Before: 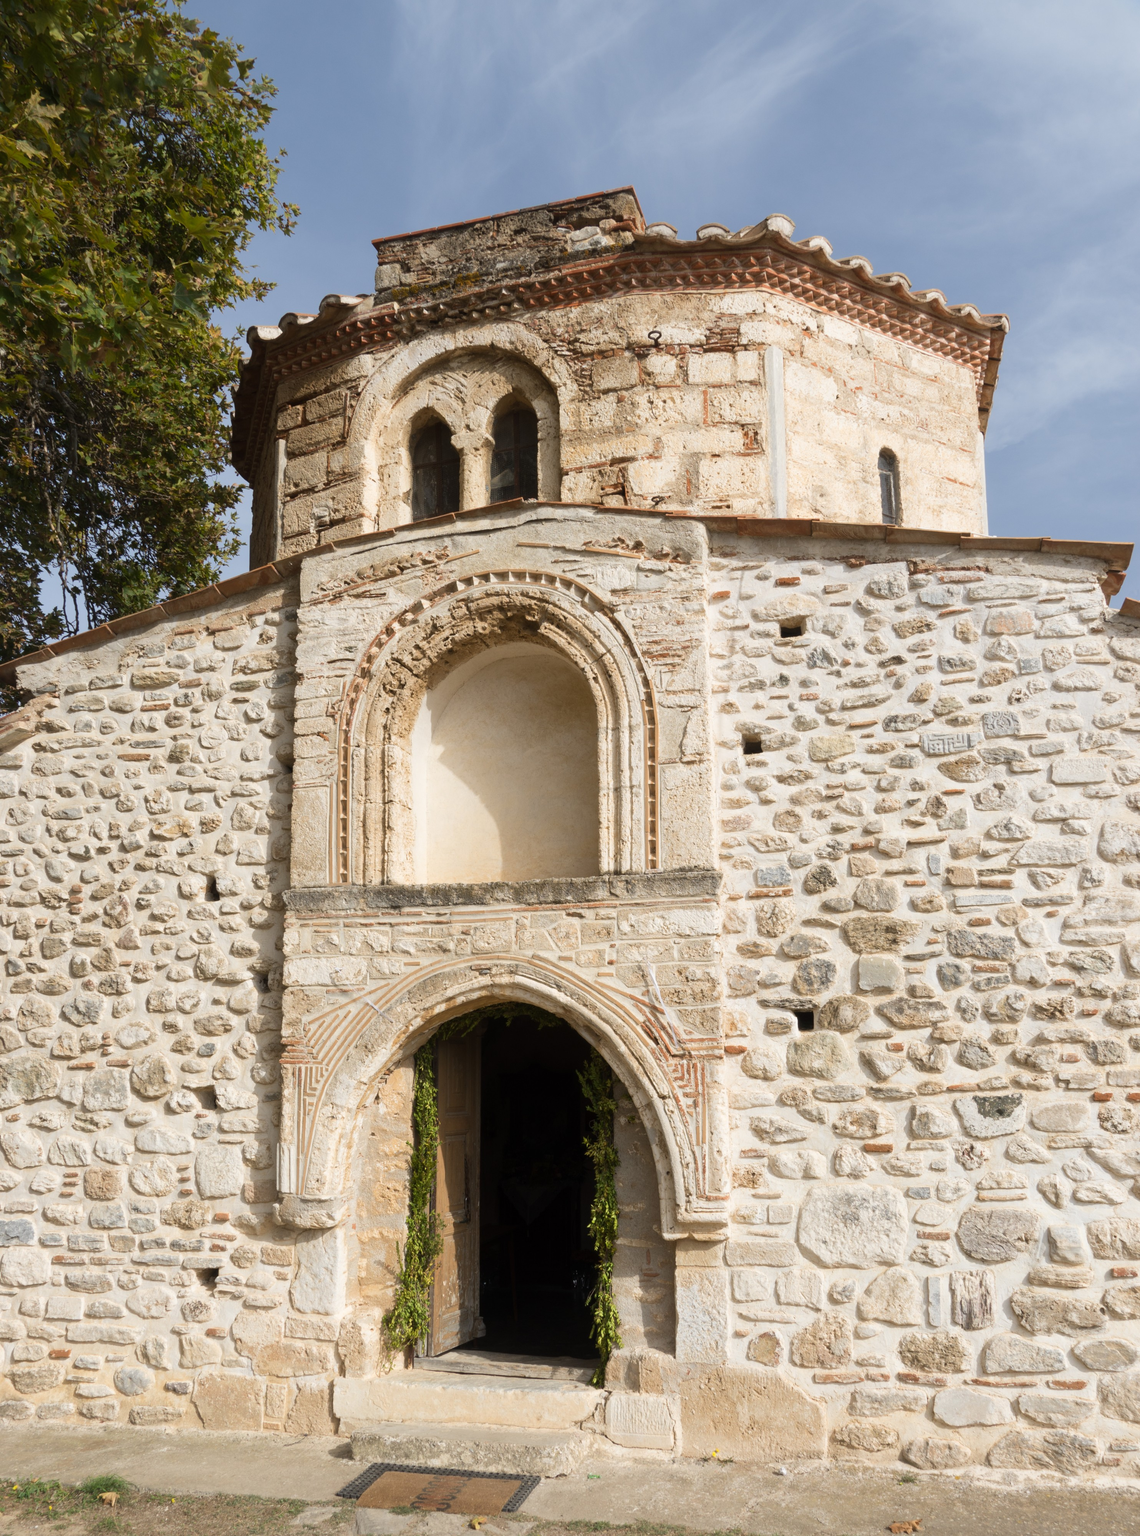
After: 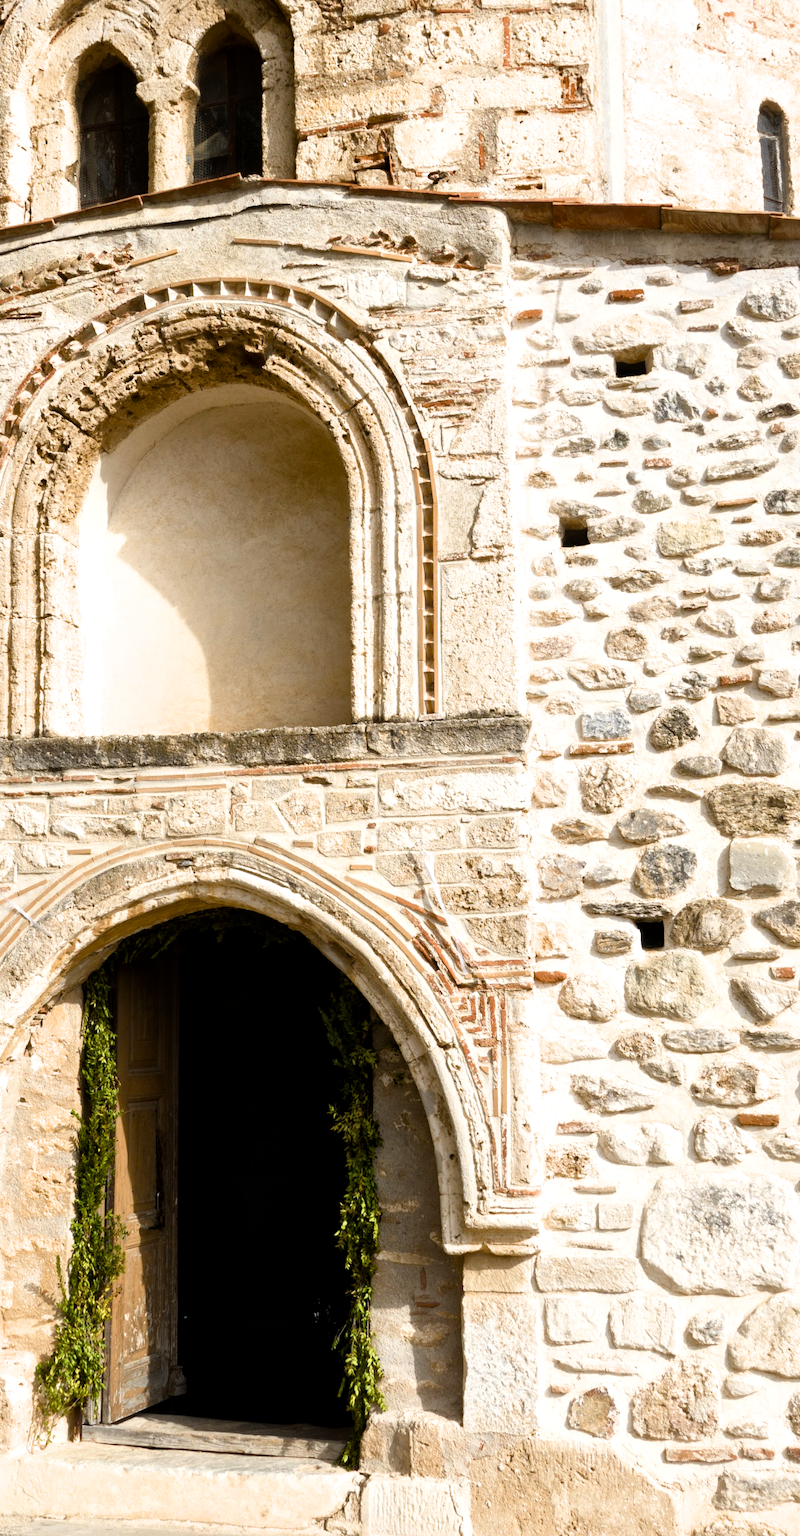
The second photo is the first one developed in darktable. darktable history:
filmic rgb: white relative exposure 2.2 EV, hardness 6.97
color balance rgb: perceptual saturation grading › global saturation 35%, perceptual saturation grading › highlights -25%, perceptual saturation grading › shadows 25%, global vibrance 10%
crop: left 31.379%, top 24.658%, right 20.326%, bottom 6.628%
local contrast: mode bilateral grid, contrast 20, coarseness 50, detail 120%, midtone range 0.2
